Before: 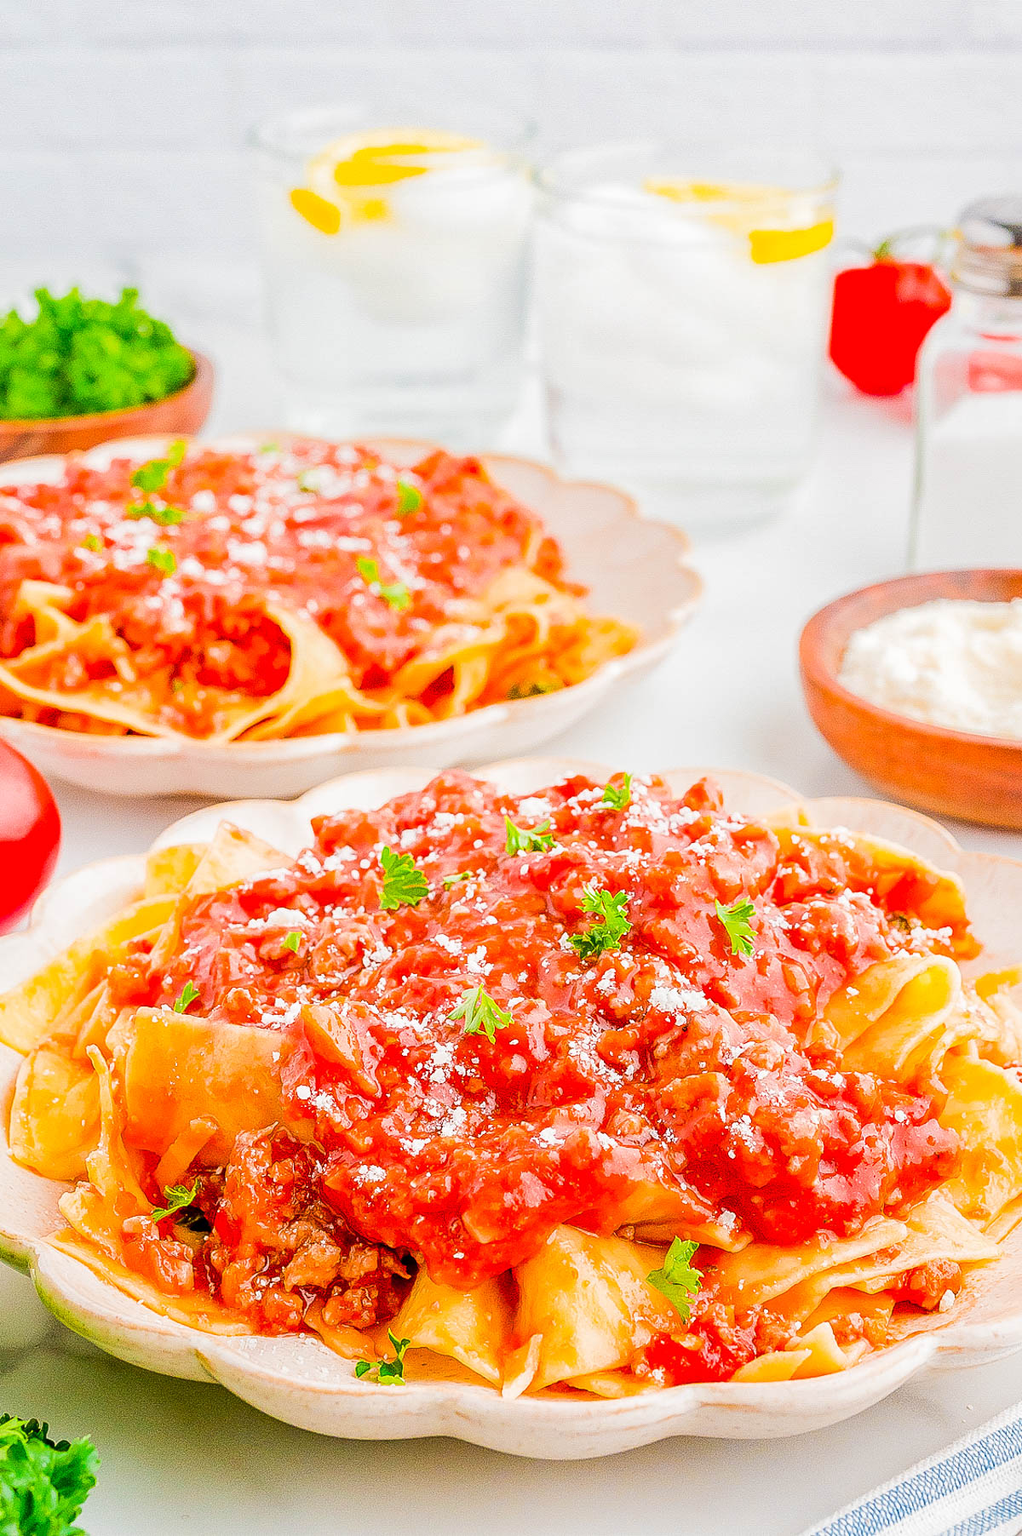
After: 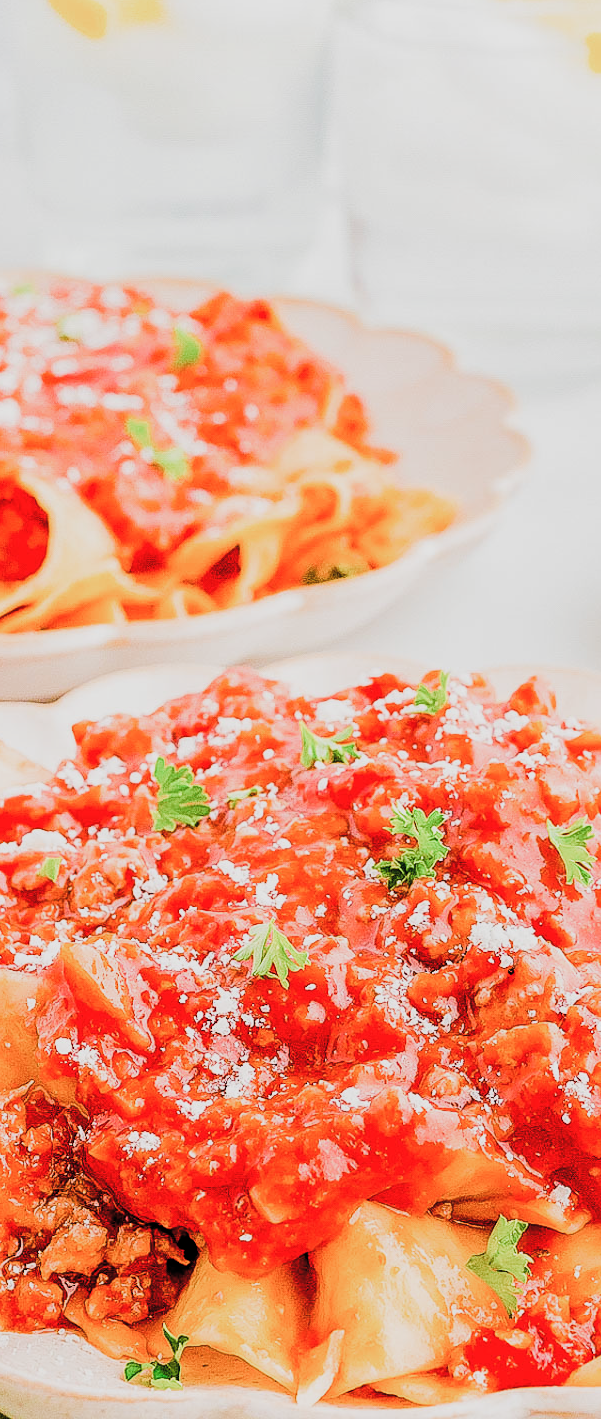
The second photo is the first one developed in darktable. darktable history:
color correction: highlights b* 0.01
crop and rotate: angle 0.012°, left 24.423%, top 13.13%, right 25.428%, bottom 8.179%
filmic rgb: black relative exposure -5.08 EV, white relative exposure 3.96 EV, hardness 2.9, contrast 1.301, highlights saturation mix -10.7%, add noise in highlights 0, preserve chrominance luminance Y, color science v3 (2019), use custom middle-gray values true, contrast in highlights soft
